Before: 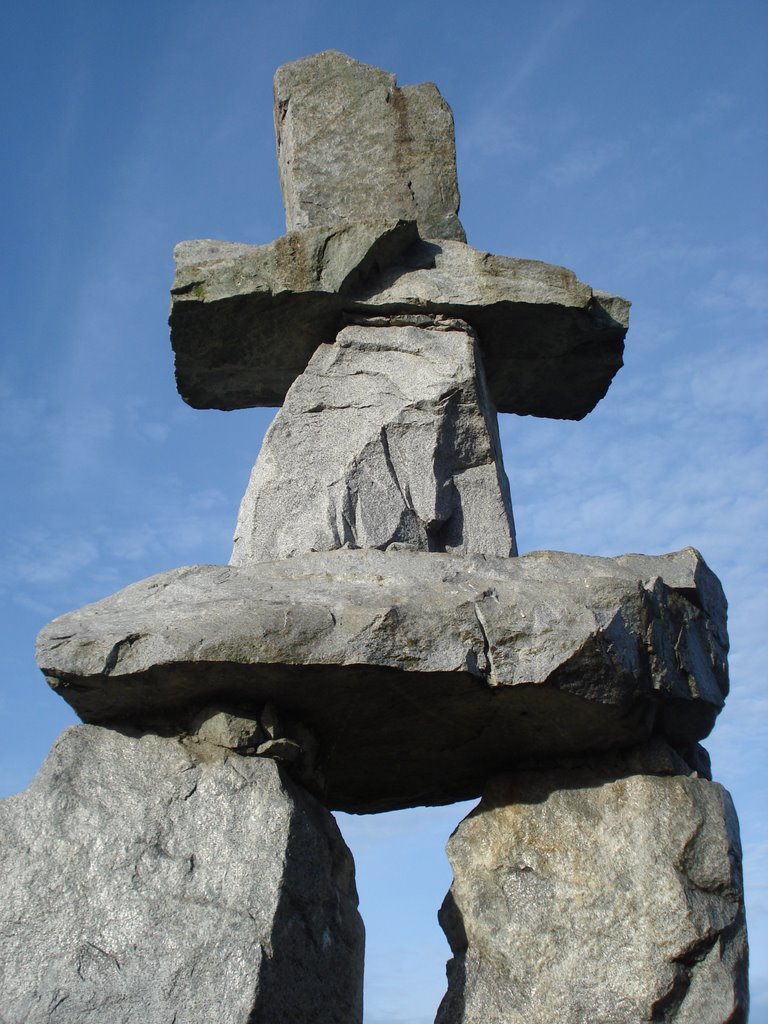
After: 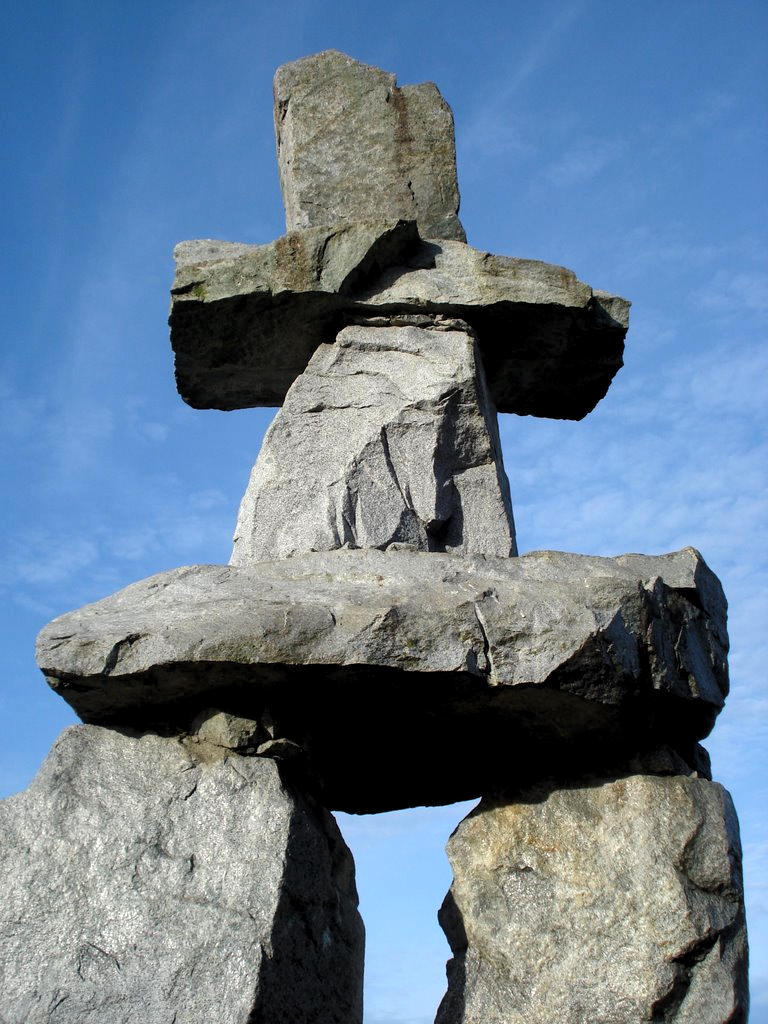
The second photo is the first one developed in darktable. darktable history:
contrast brightness saturation: contrast 0.038, saturation 0.159
levels: levels [0.062, 0.494, 0.925]
tone equalizer: edges refinement/feathering 500, mask exposure compensation -1.57 EV, preserve details no
shadows and highlights: radius 264.96, soften with gaussian
